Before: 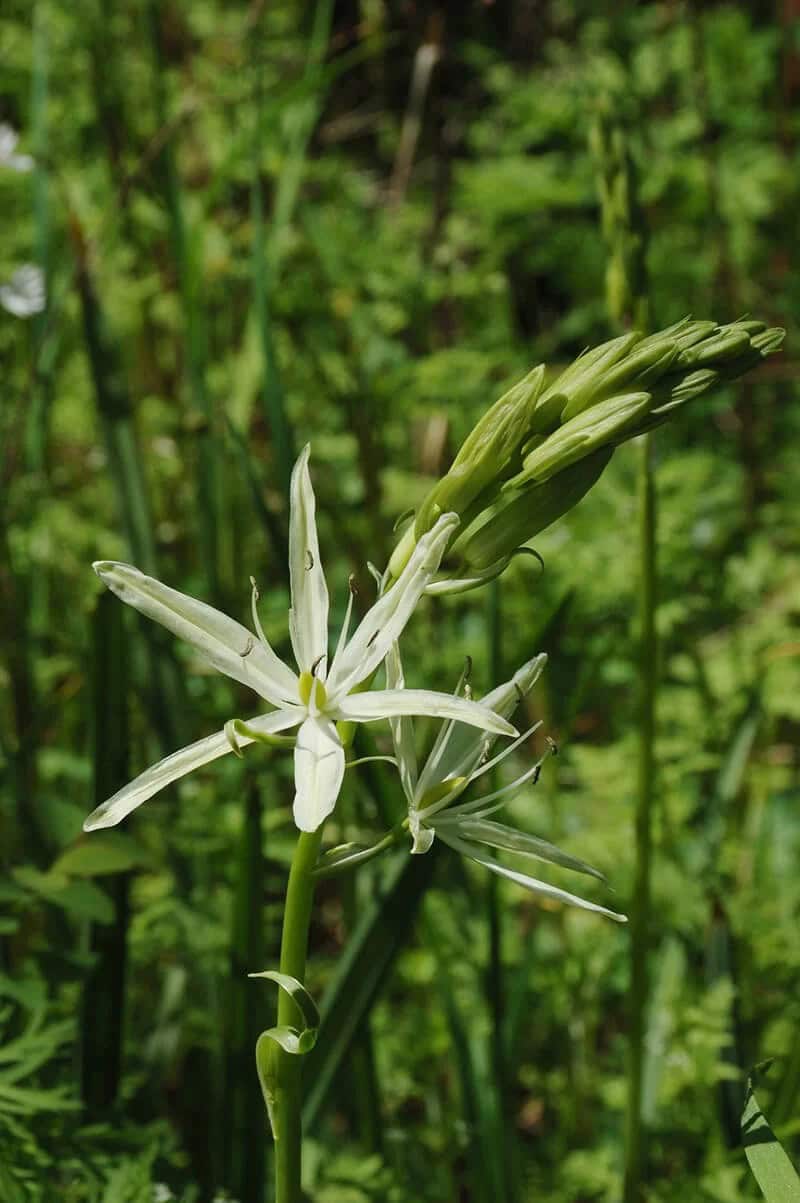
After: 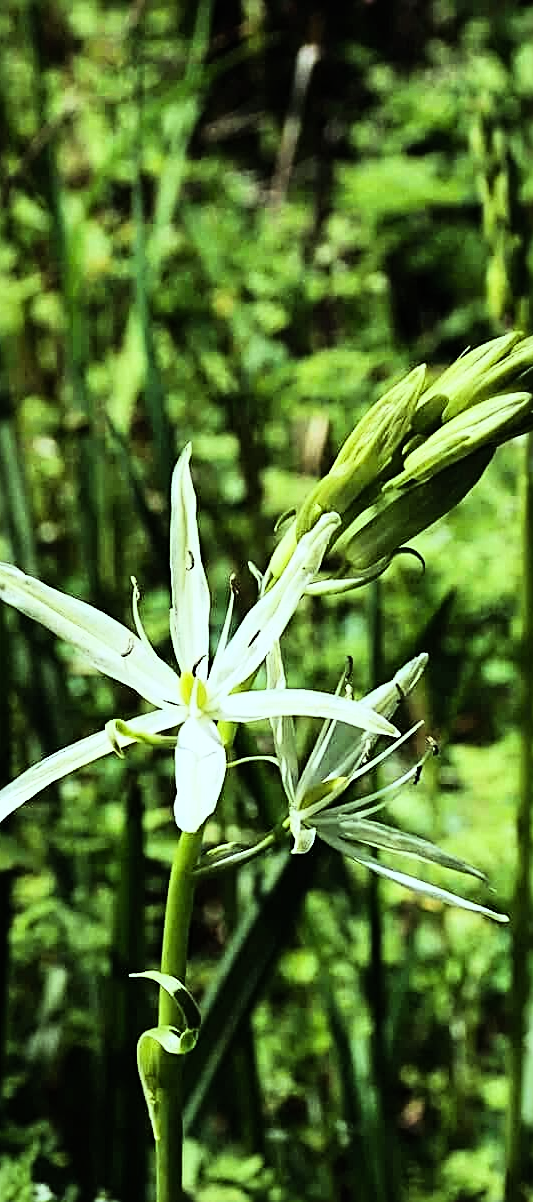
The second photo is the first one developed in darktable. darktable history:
sharpen: radius 2.676, amount 0.669
white balance: red 0.924, blue 1.095
rgb curve: curves: ch0 [(0, 0) (0.21, 0.15) (0.24, 0.21) (0.5, 0.75) (0.75, 0.96) (0.89, 0.99) (1, 1)]; ch1 [(0, 0.02) (0.21, 0.13) (0.25, 0.2) (0.5, 0.67) (0.75, 0.9) (0.89, 0.97) (1, 1)]; ch2 [(0, 0.02) (0.21, 0.13) (0.25, 0.2) (0.5, 0.67) (0.75, 0.9) (0.89, 0.97) (1, 1)], compensate middle gray true
crop and rotate: left 15.055%, right 18.278%
